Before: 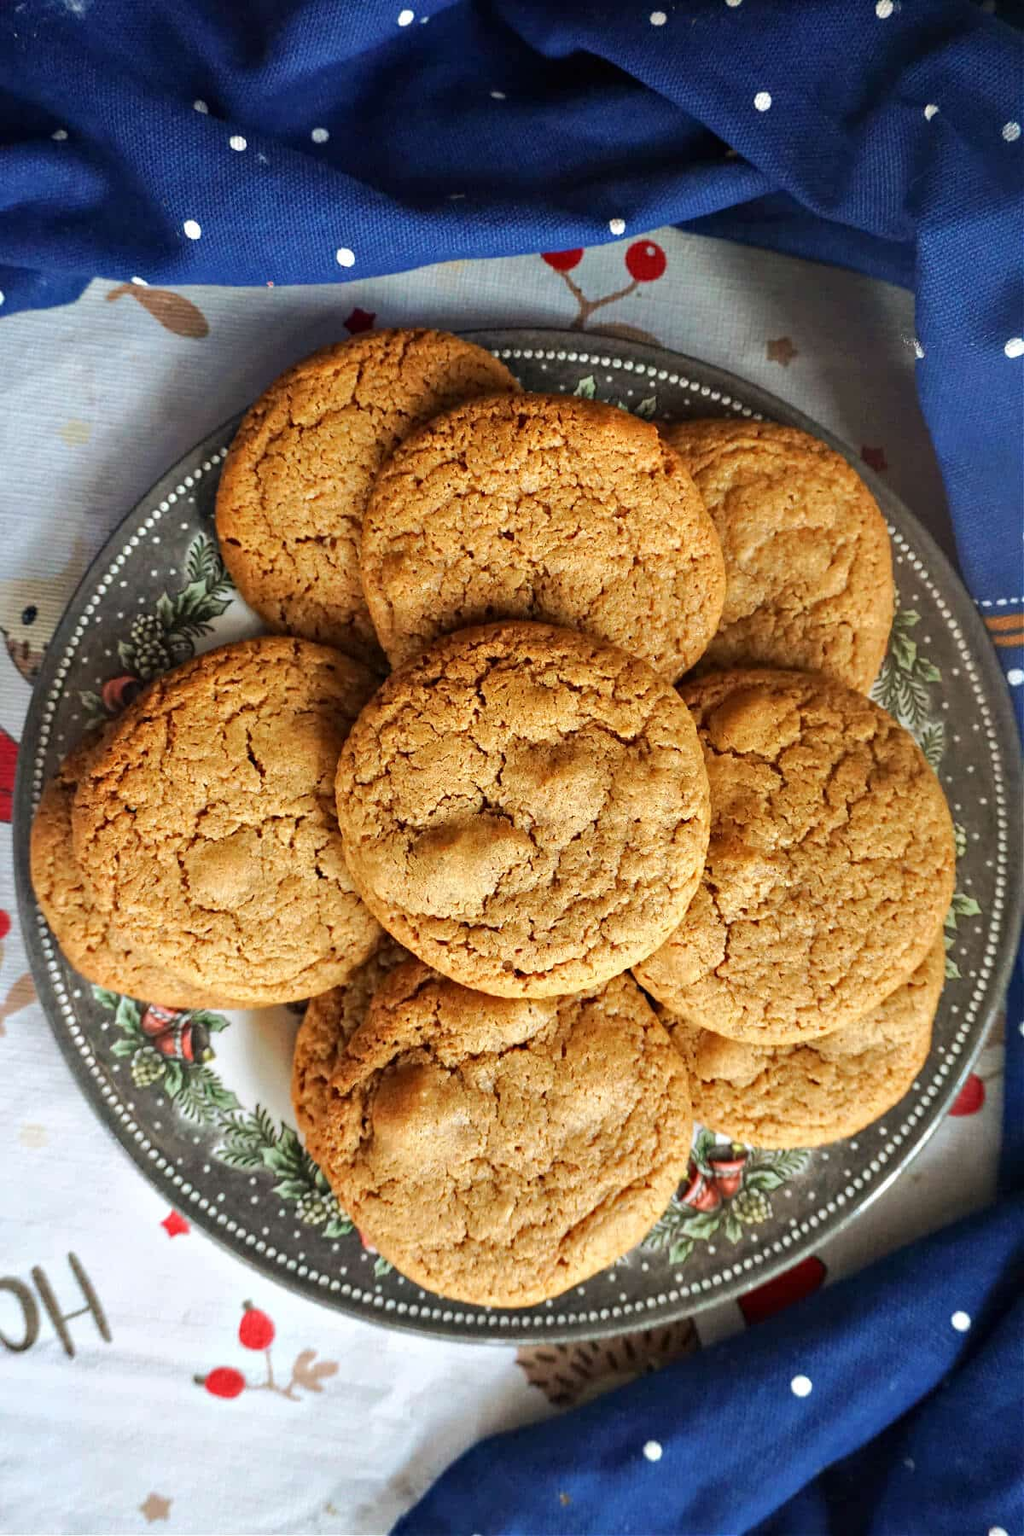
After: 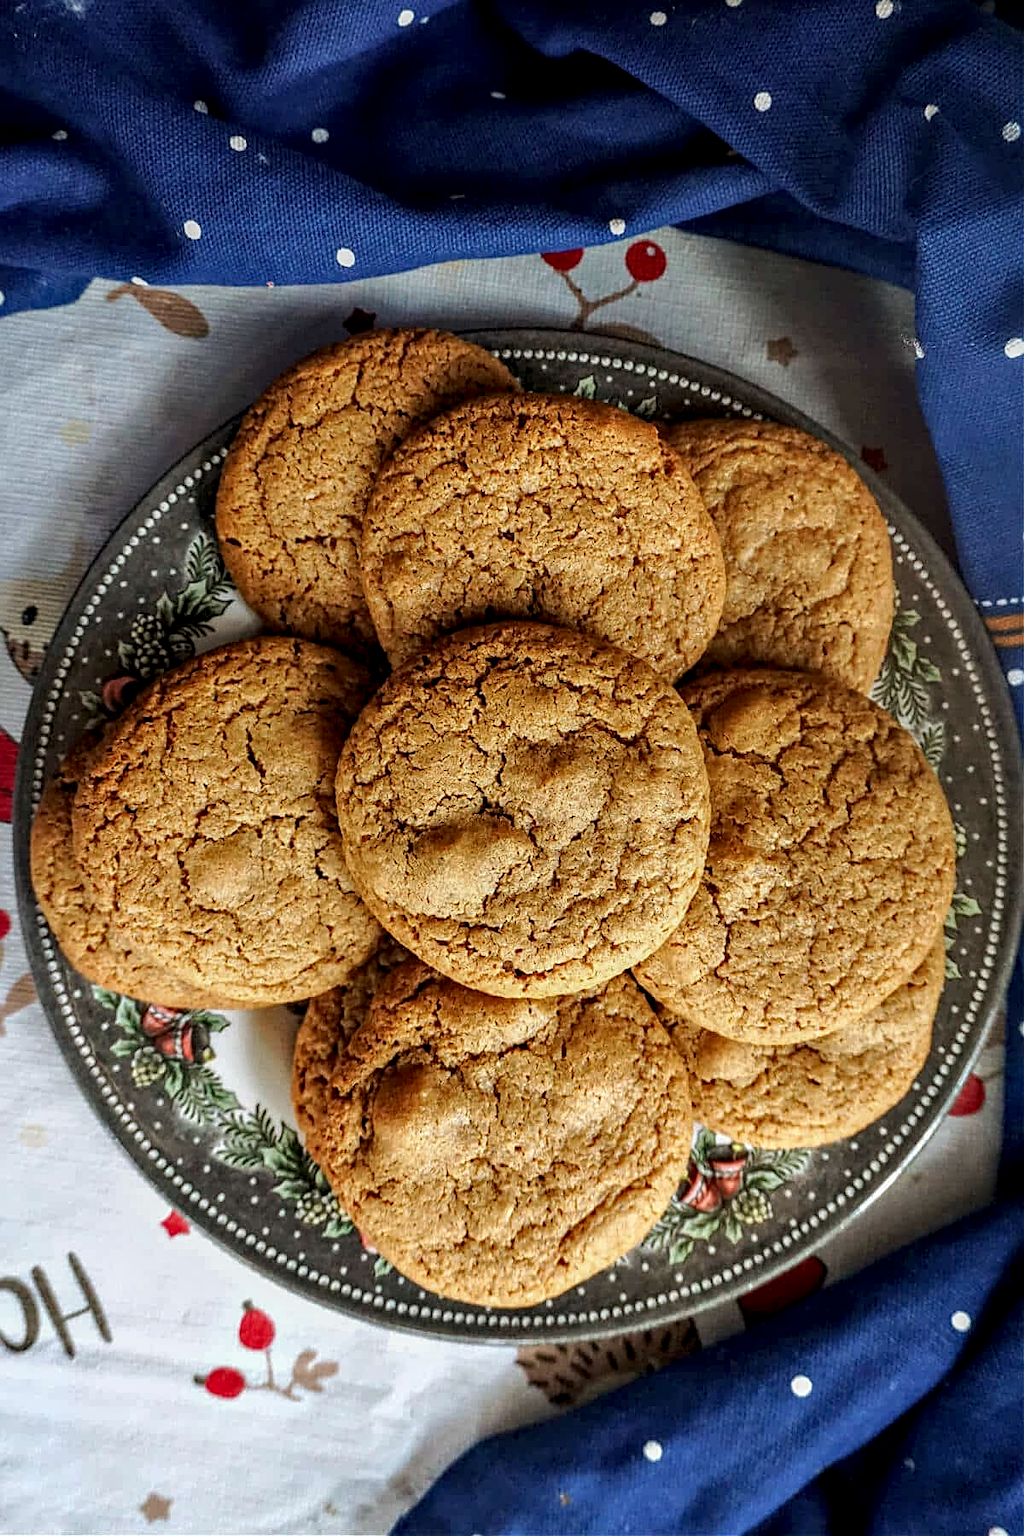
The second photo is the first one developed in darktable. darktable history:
local contrast: highlights 25%, detail 150%
exposure: compensate highlight preservation false
sharpen: on, module defaults
graduated density: rotation 5.63°, offset 76.9
